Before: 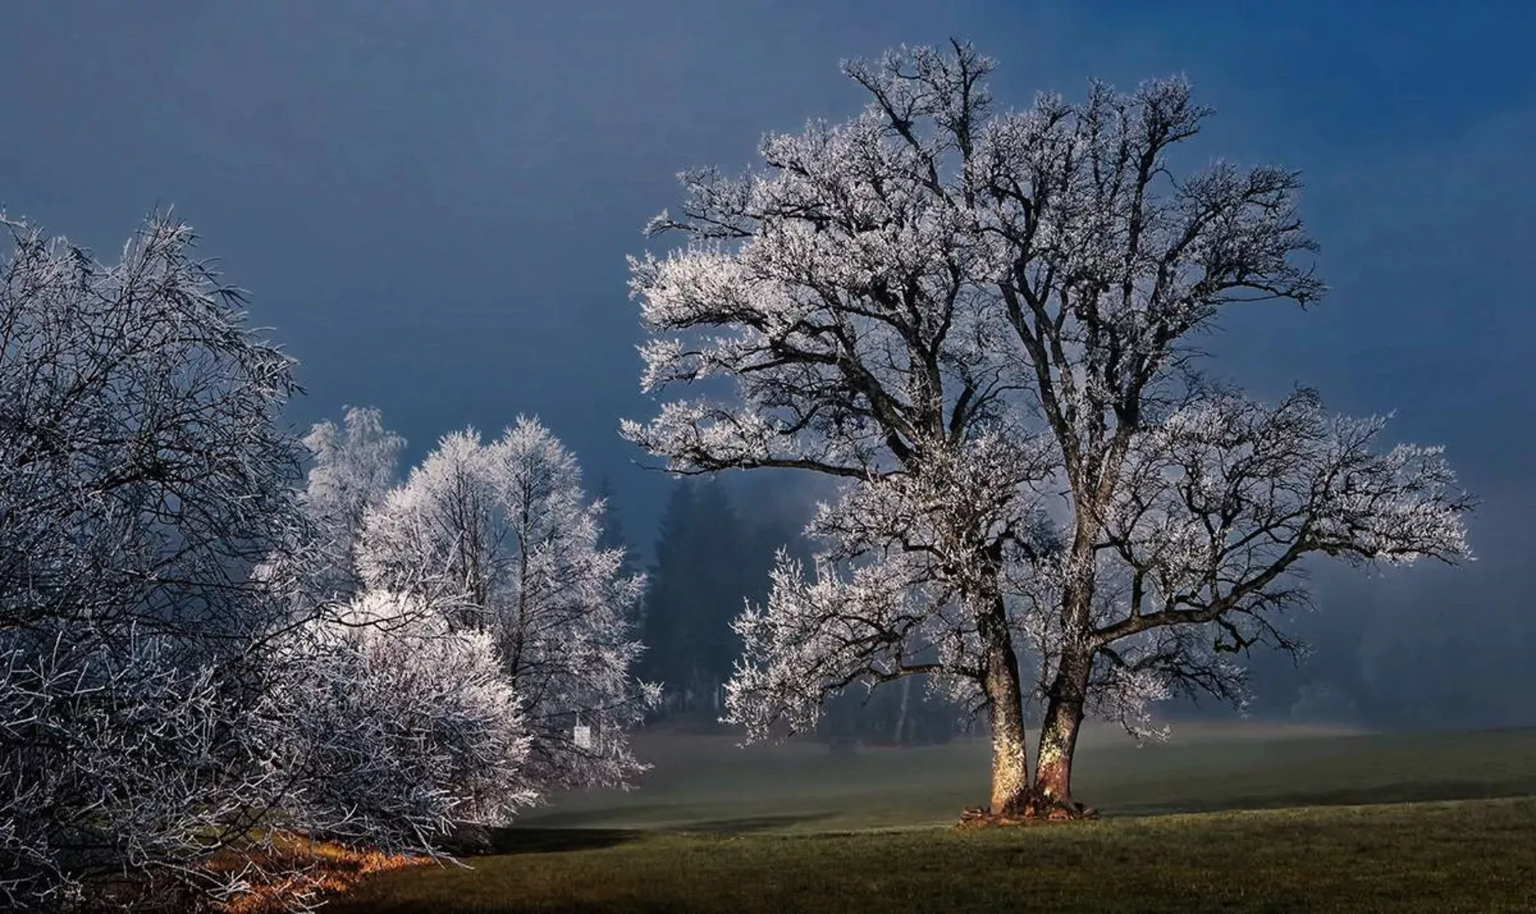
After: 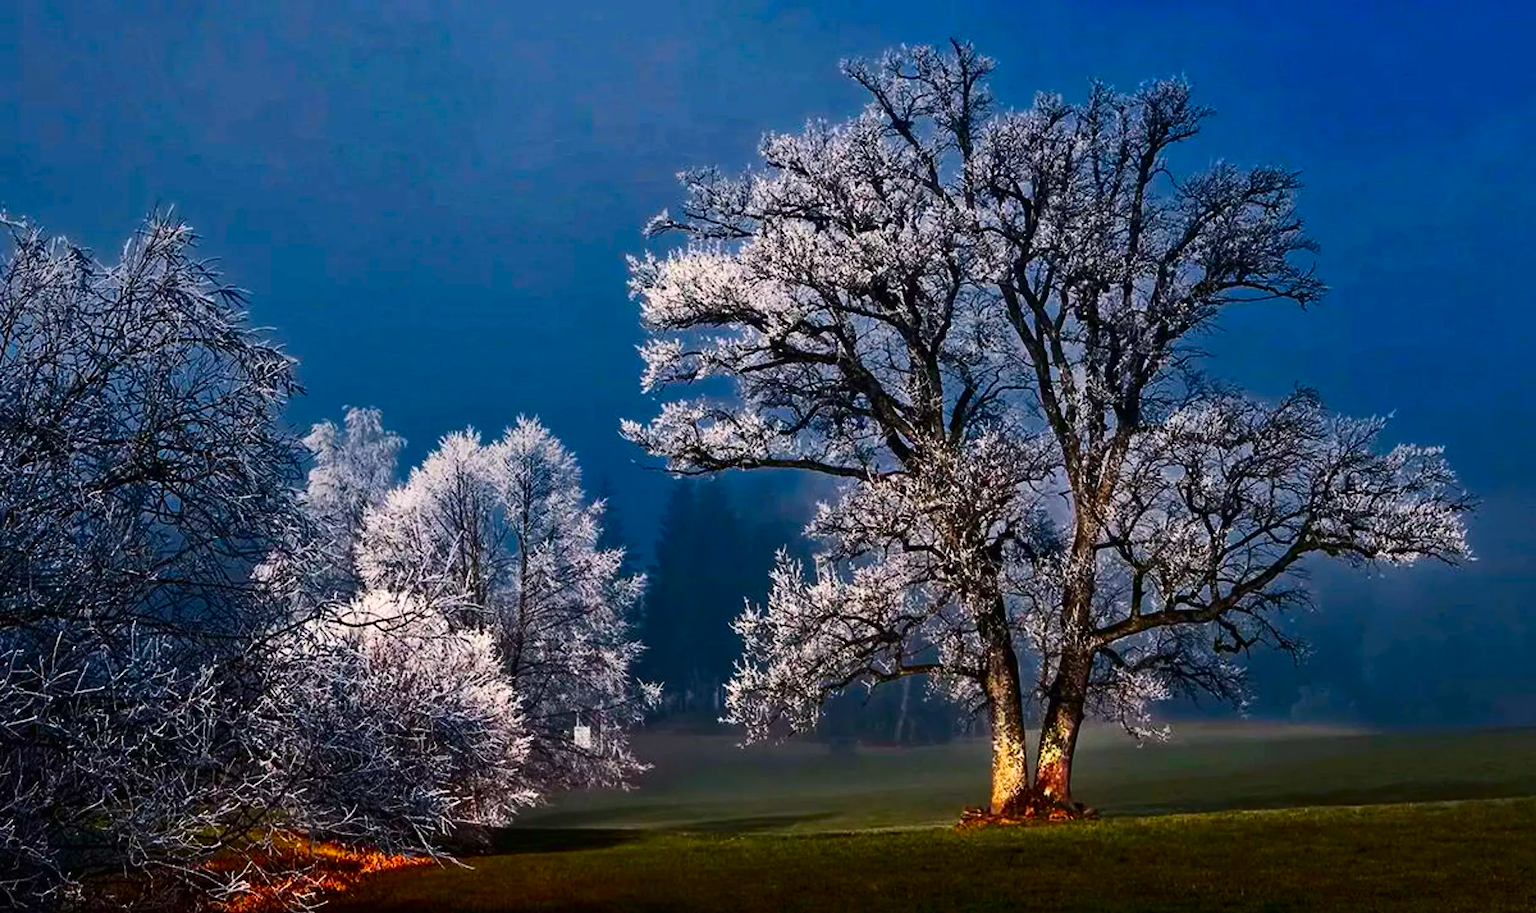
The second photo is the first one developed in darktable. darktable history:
contrast brightness saturation: contrast 0.256, brightness 0.012, saturation 0.864
